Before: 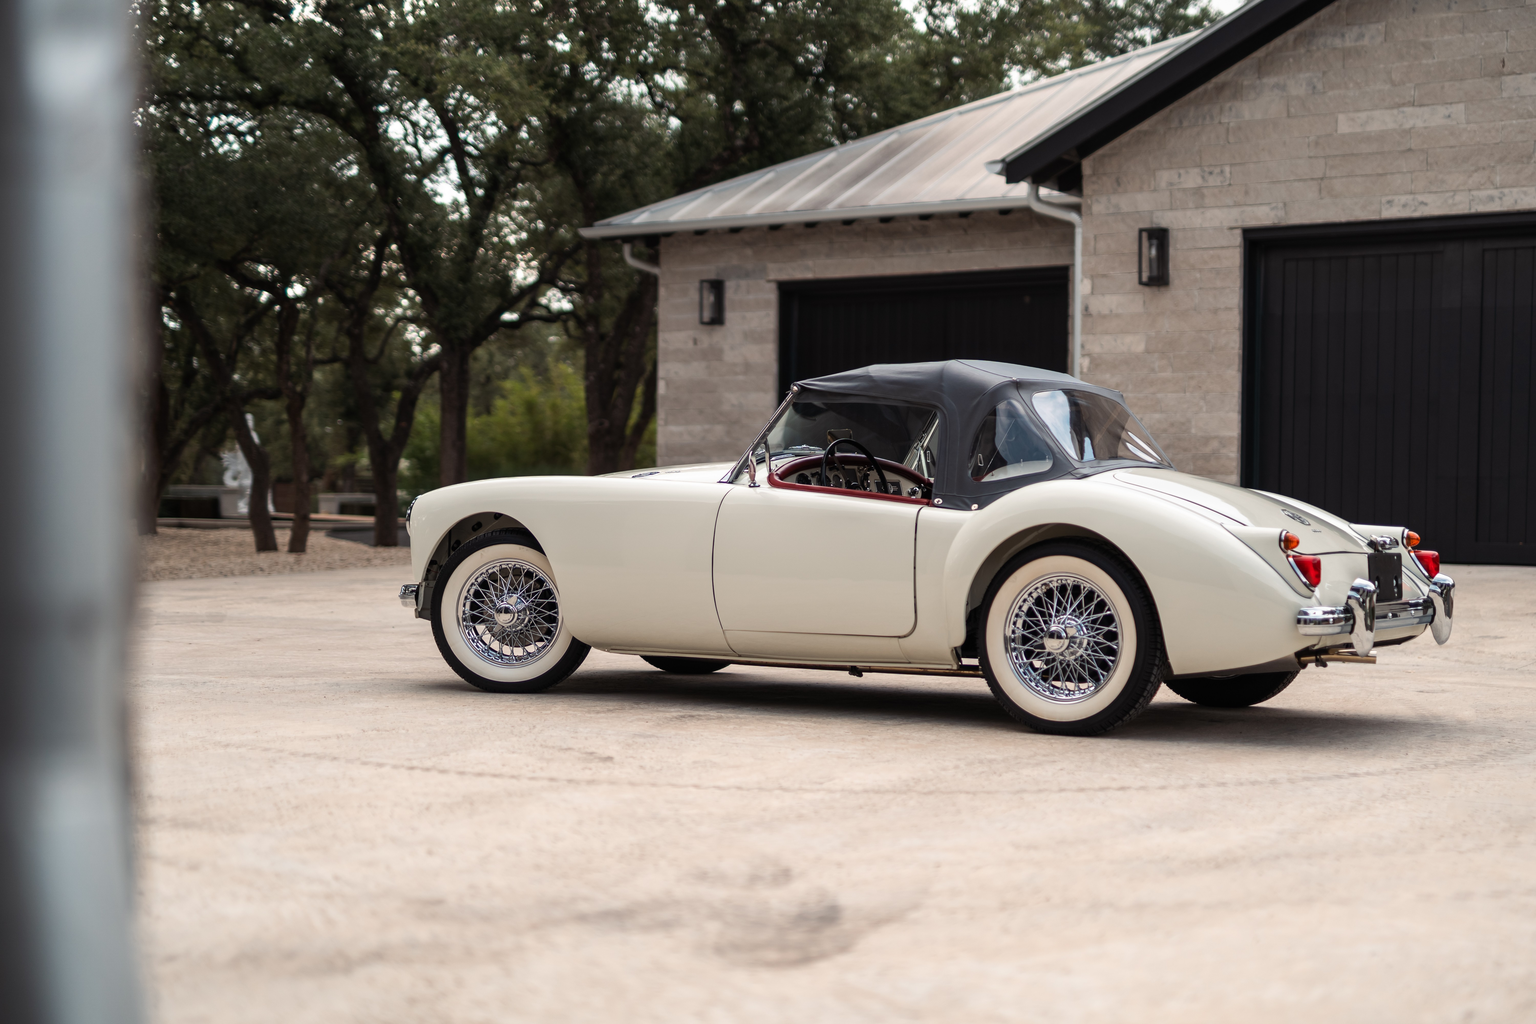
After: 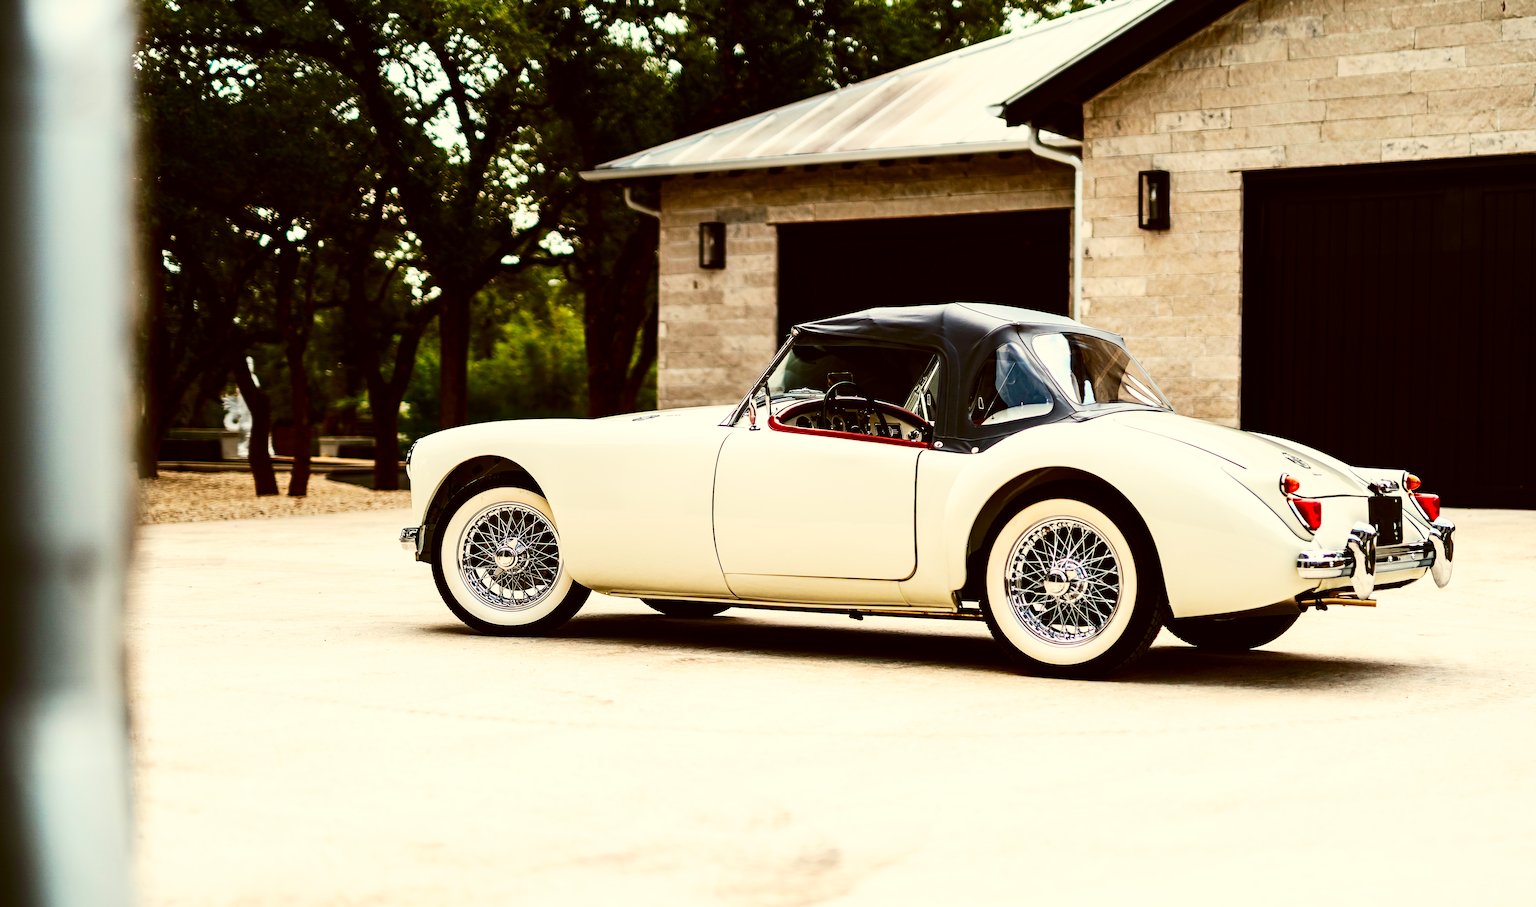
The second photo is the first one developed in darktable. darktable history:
color correction: highlights a* -1.26, highlights b* 10.22, shadows a* 0.801, shadows b* 18.81
contrast brightness saturation: contrast 0.209, brightness -0.109, saturation 0.207
haze removal: strength 0.282, distance 0.251, compatibility mode true, adaptive false
base curve: curves: ch0 [(0, 0) (0.007, 0.004) (0.027, 0.03) (0.046, 0.07) (0.207, 0.54) (0.442, 0.872) (0.673, 0.972) (1, 1)], preserve colors none
crop and rotate: top 5.599%, bottom 5.773%
